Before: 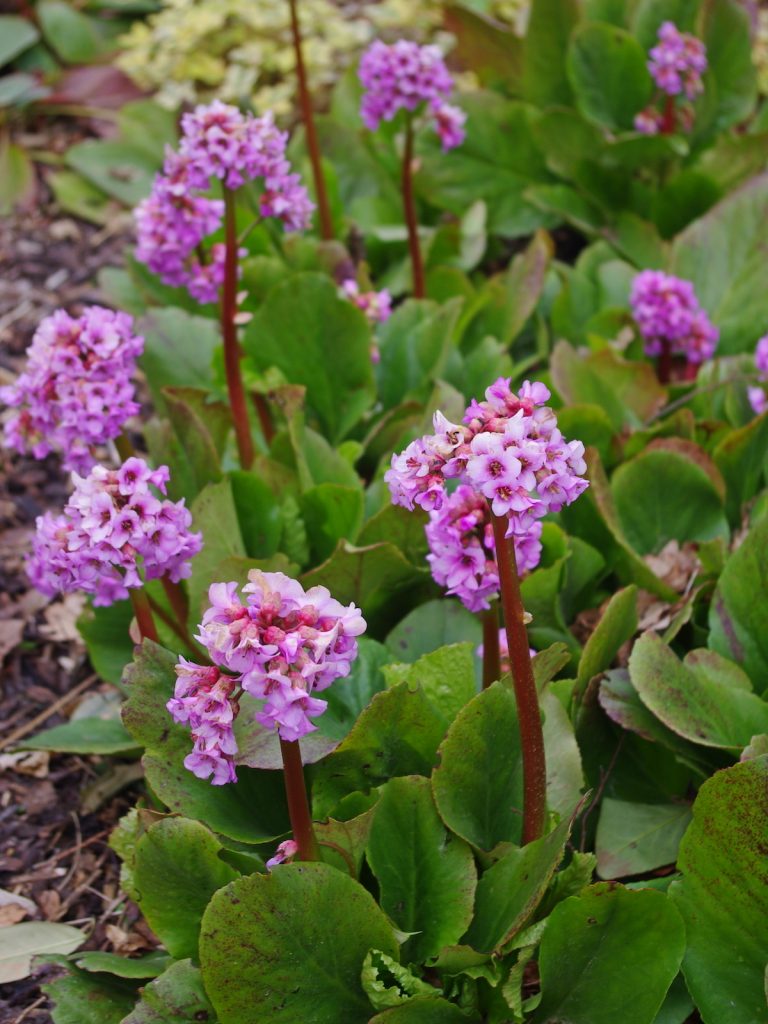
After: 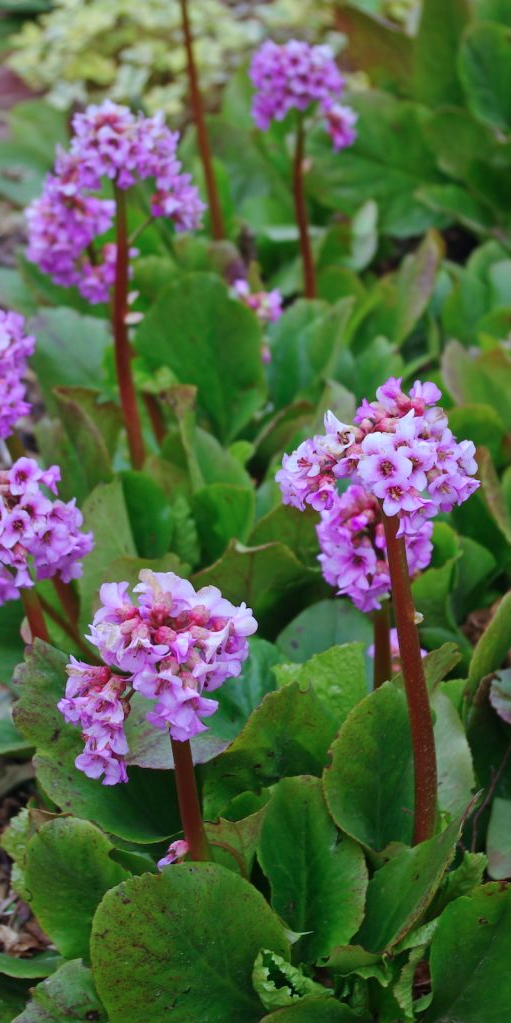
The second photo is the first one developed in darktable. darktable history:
color calibration: illuminant F (fluorescent), F source F9 (Cool White Deluxe 4150 K) – high CRI, x 0.374, y 0.373, temperature 4158.34 K
crop and rotate: left 14.292%, right 19.041%
